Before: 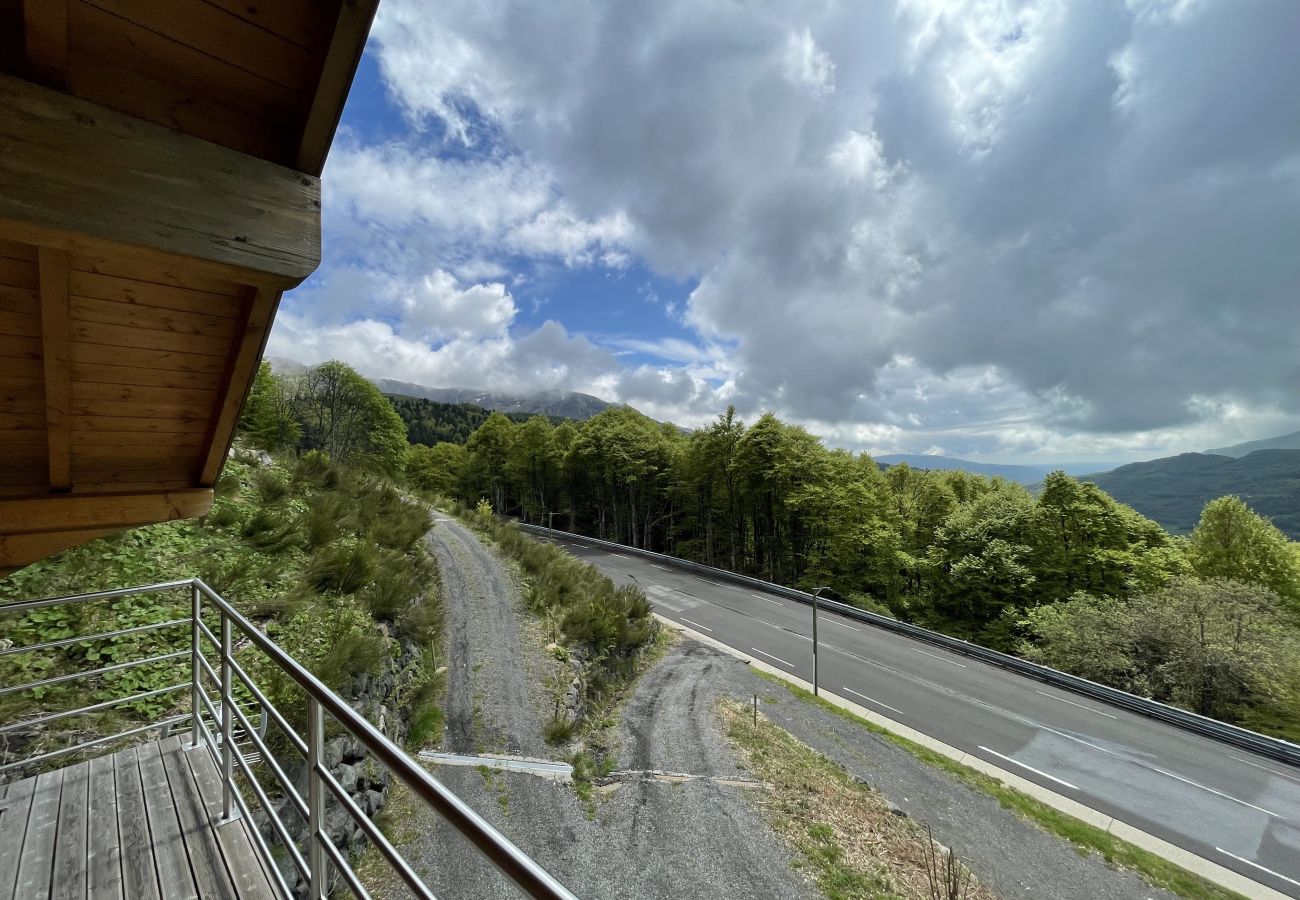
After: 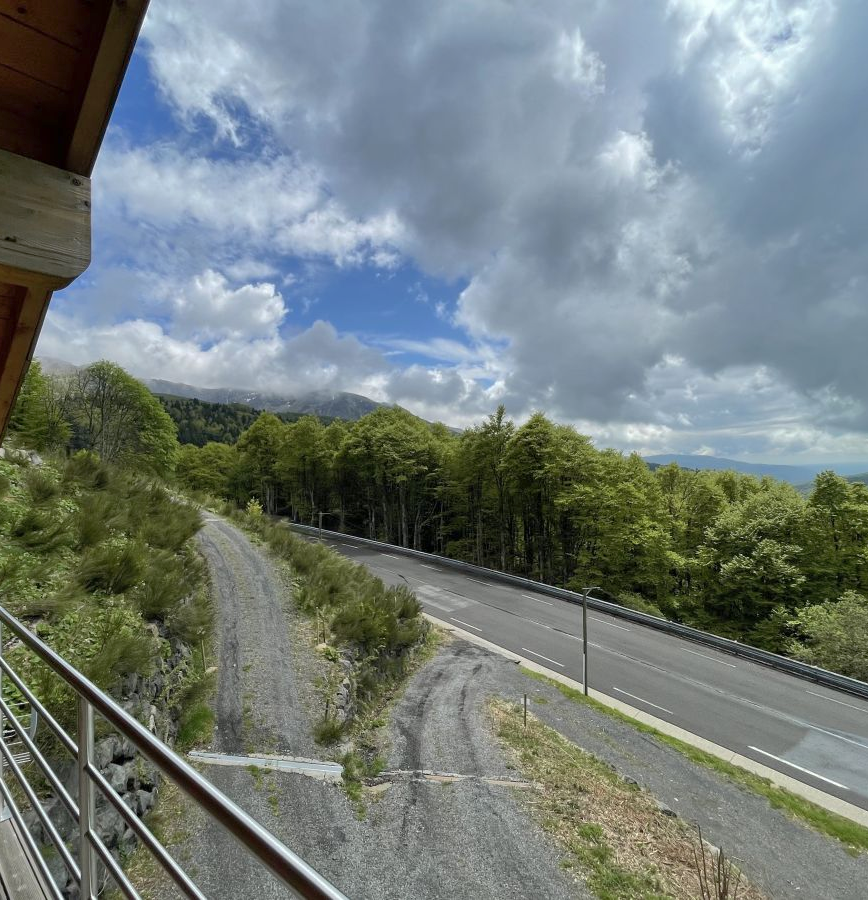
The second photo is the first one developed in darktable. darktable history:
crop and rotate: left 17.732%, right 15.423%
shadows and highlights: on, module defaults
